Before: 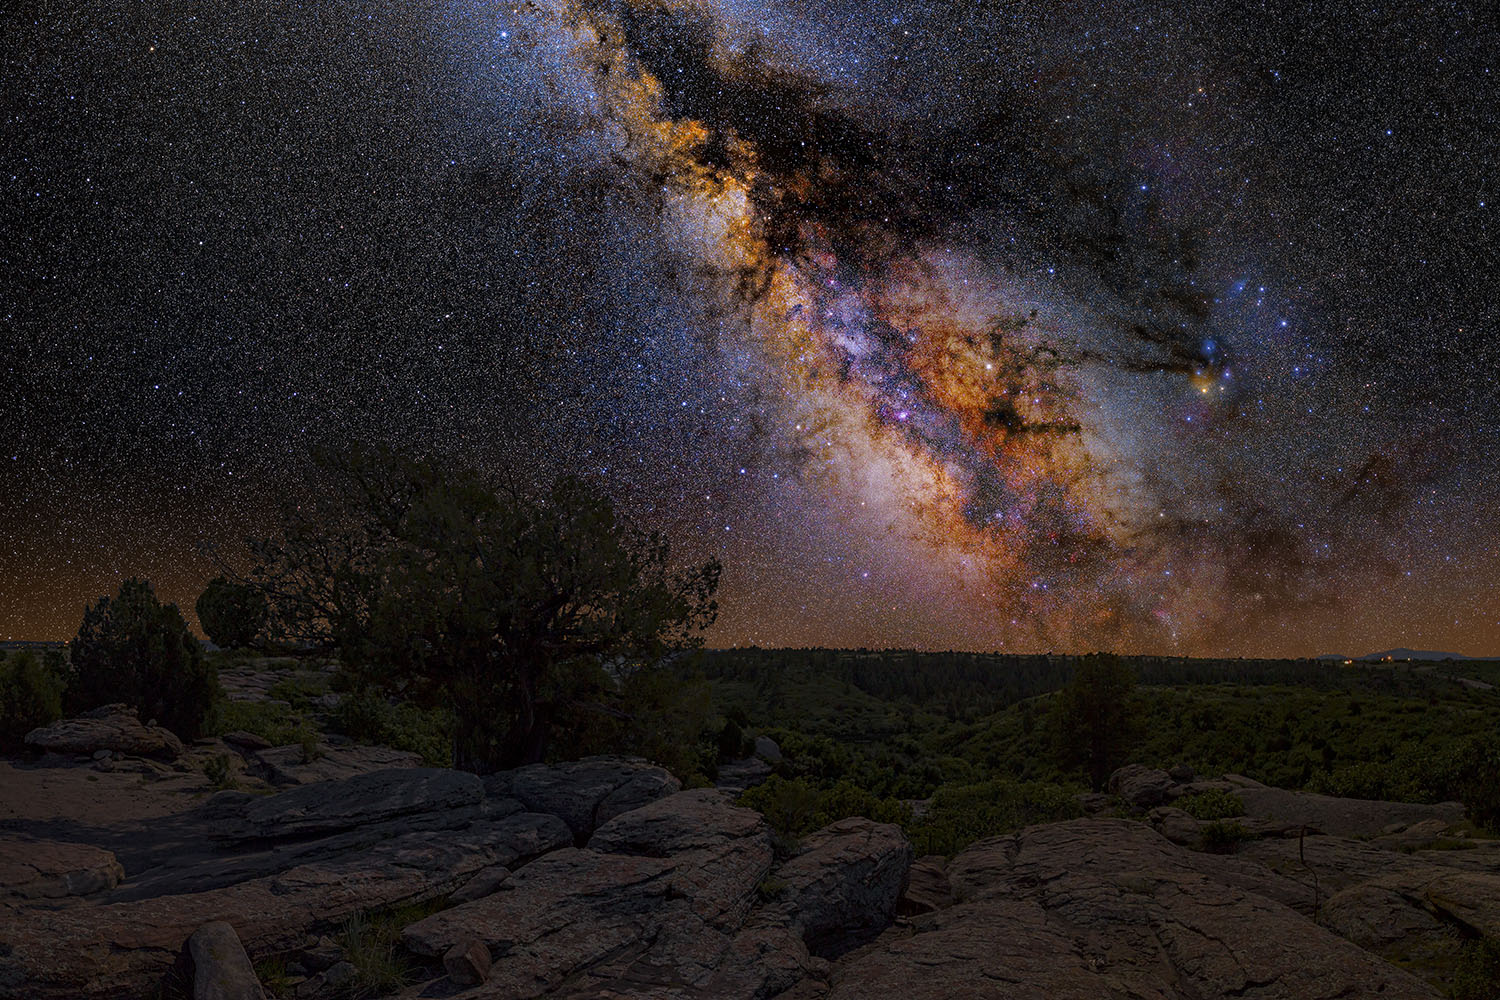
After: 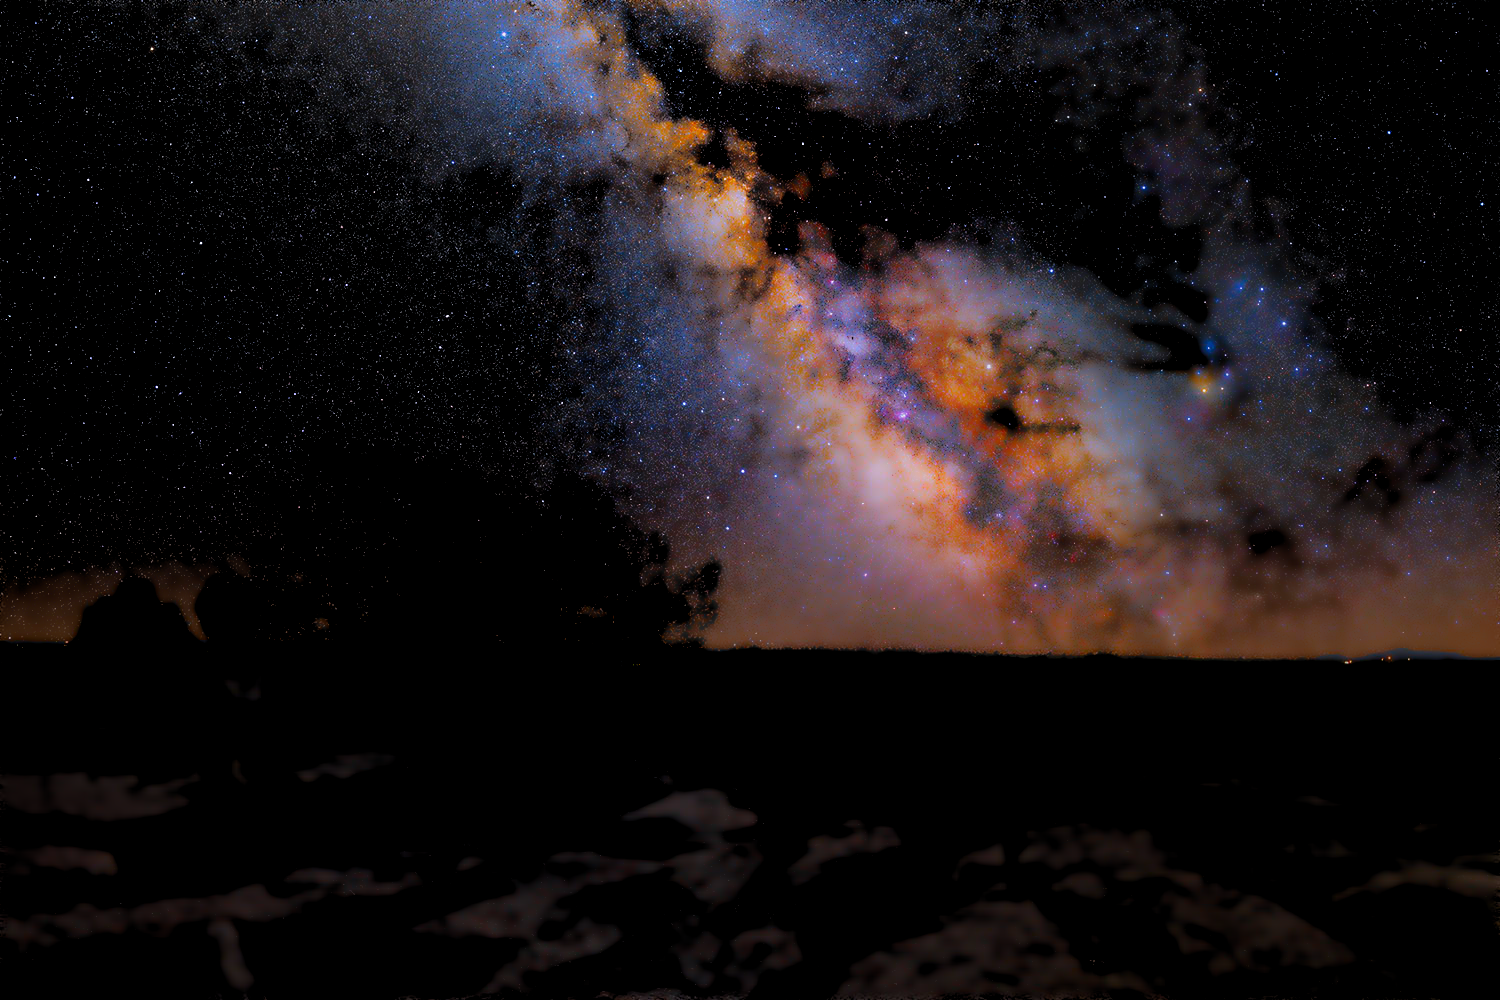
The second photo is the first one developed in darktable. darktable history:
rgb levels: levels [[0.013, 0.434, 0.89], [0, 0.5, 1], [0, 0.5, 1]]
lowpass: radius 4, soften with bilateral filter, unbound 0
white balance: red 0.983, blue 1.036
